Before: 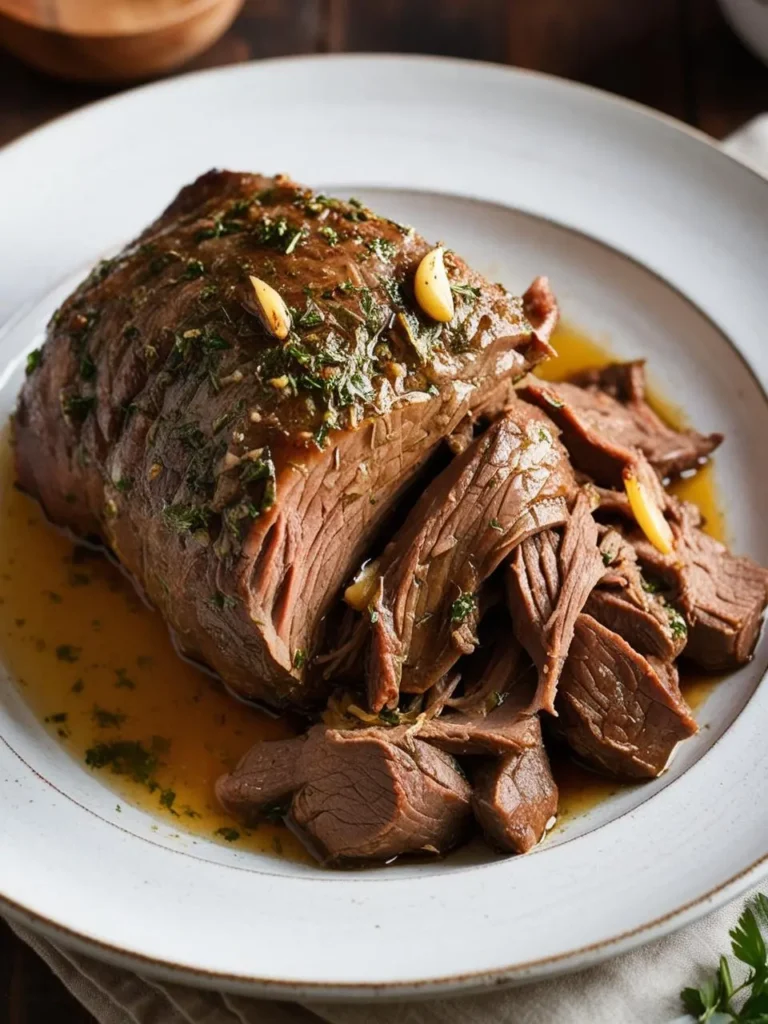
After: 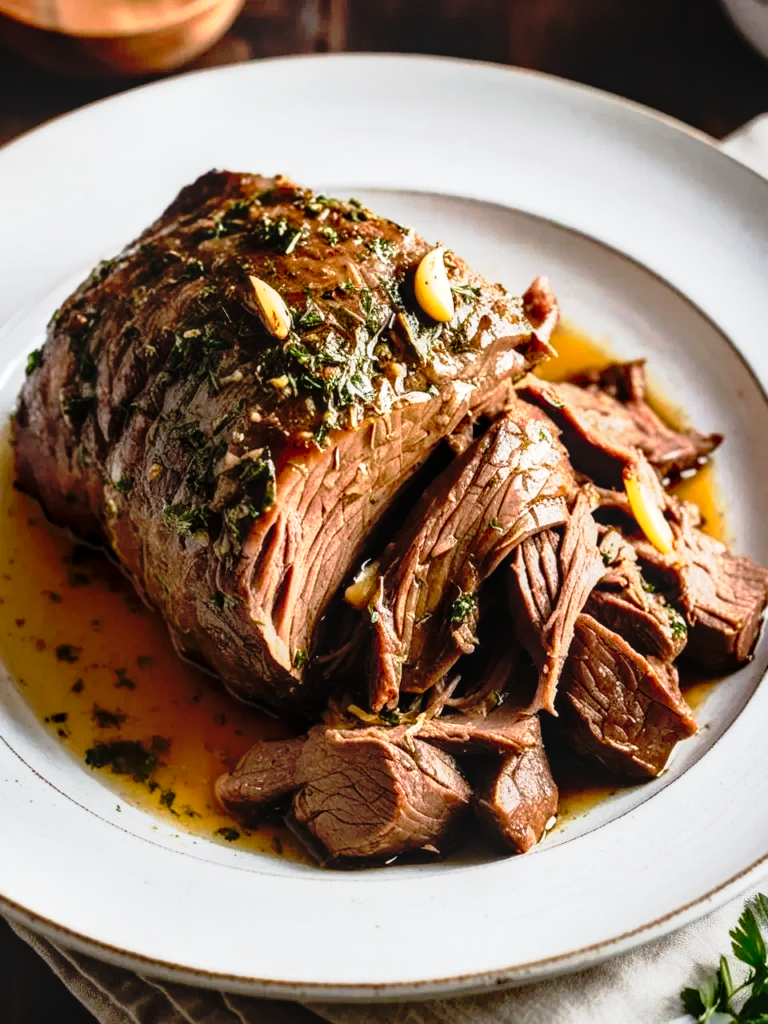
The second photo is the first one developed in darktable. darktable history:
local contrast: on, module defaults
tone equalizer: -8 EV -0.386 EV, -7 EV -0.36 EV, -6 EV -0.318 EV, -5 EV -0.244 EV, -3 EV 0.194 EV, -2 EV 0.328 EV, -1 EV 0.368 EV, +0 EV 0.445 EV
color correction: highlights b* -0.042, saturation 0.99
tone curve: curves: ch0 [(0, 0) (0.105, 0.044) (0.195, 0.128) (0.283, 0.283) (0.384, 0.404) (0.485, 0.531) (0.638, 0.681) (0.795, 0.879) (1, 0.977)]; ch1 [(0, 0) (0.161, 0.092) (0.35, 0.33) (0.379, 0.401) (0.456, 0.469) (0.498, 0.503) (0.531, 0.537) (0.596, 0.621) (0.635, 0.671) (1, 1)]; ch2 [(0, 0) (0.371, 0.362) (0.437, 0.437) (0.483, 0.484) (0.53, 0.515) (0.56, 0.58) (0.622, 0.606) (1, 1)], preserve colors none
